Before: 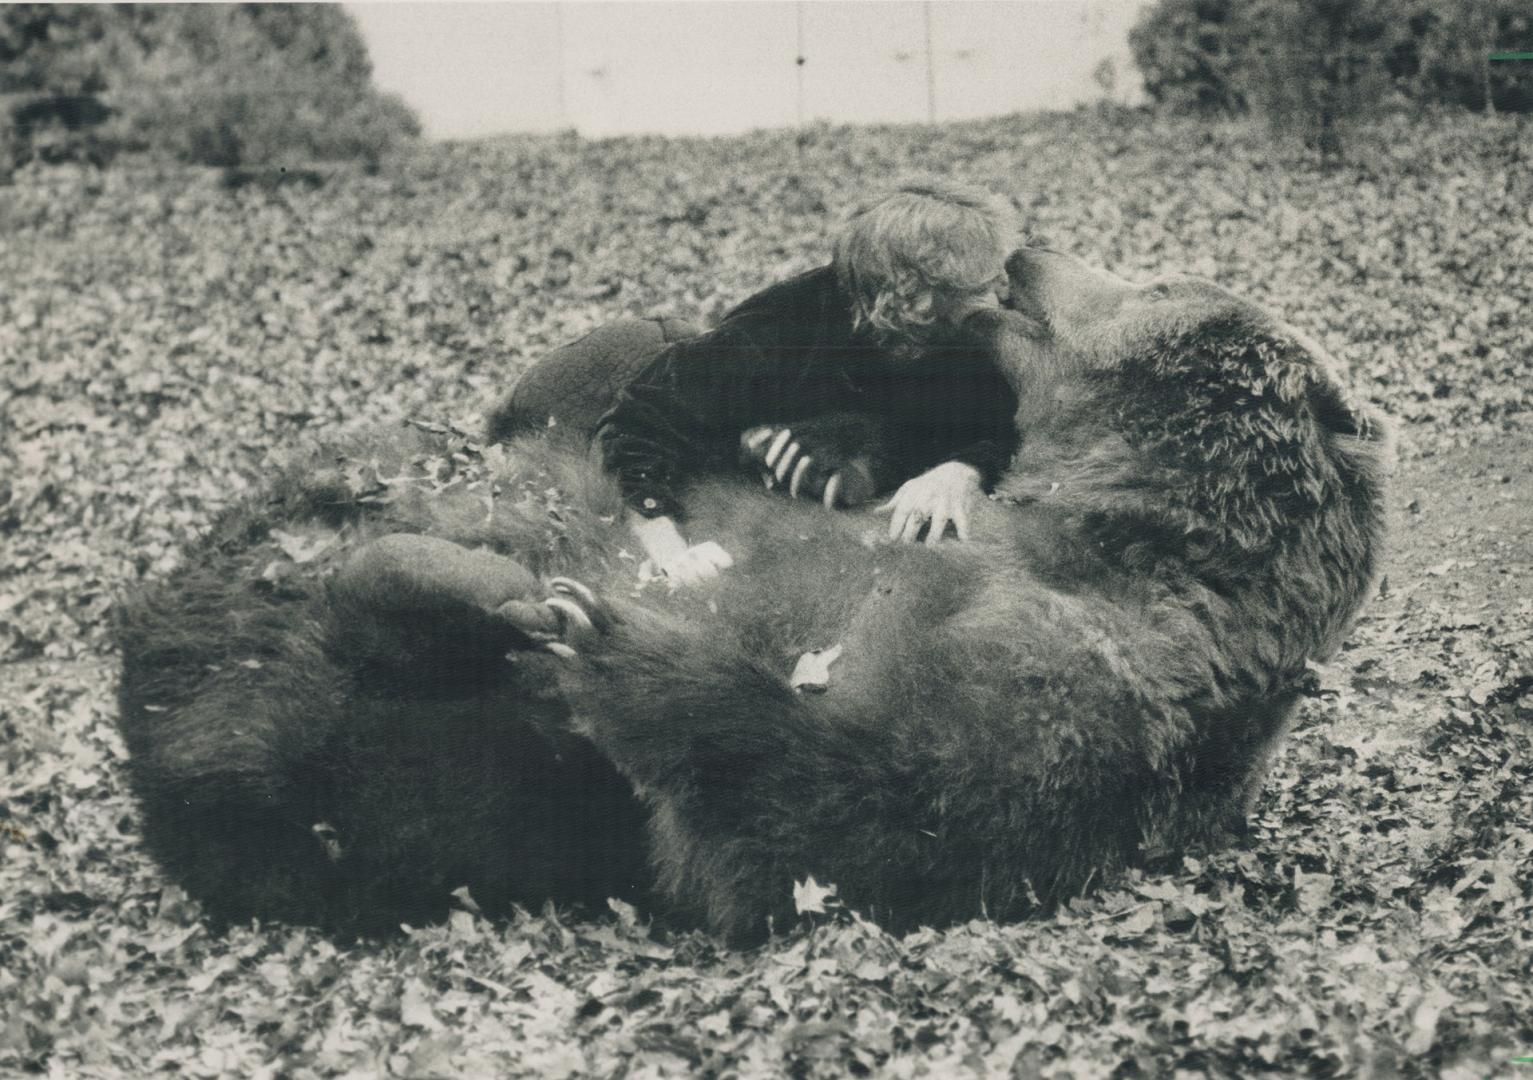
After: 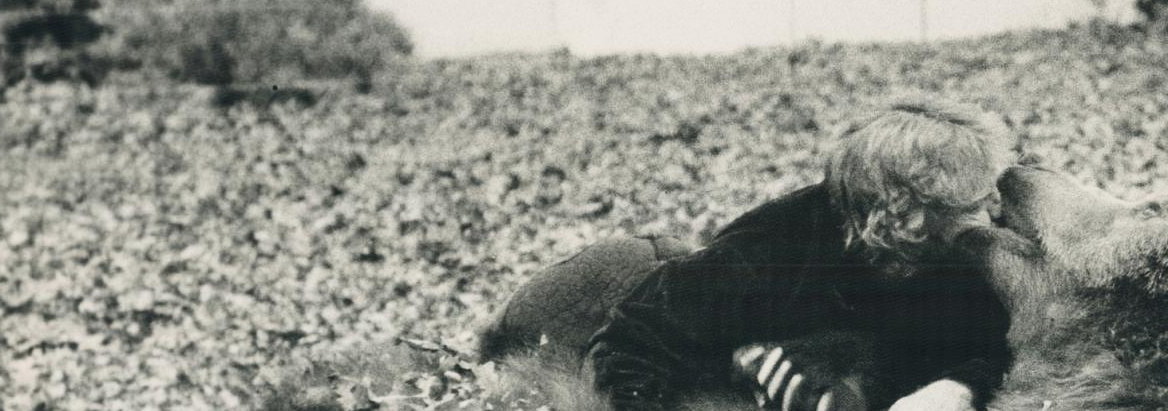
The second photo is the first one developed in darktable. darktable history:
crop: left 0.579%, top 7.627%, right 23.167%, bottom 54.275%
contrast brightness saturation: contrast 0.22
